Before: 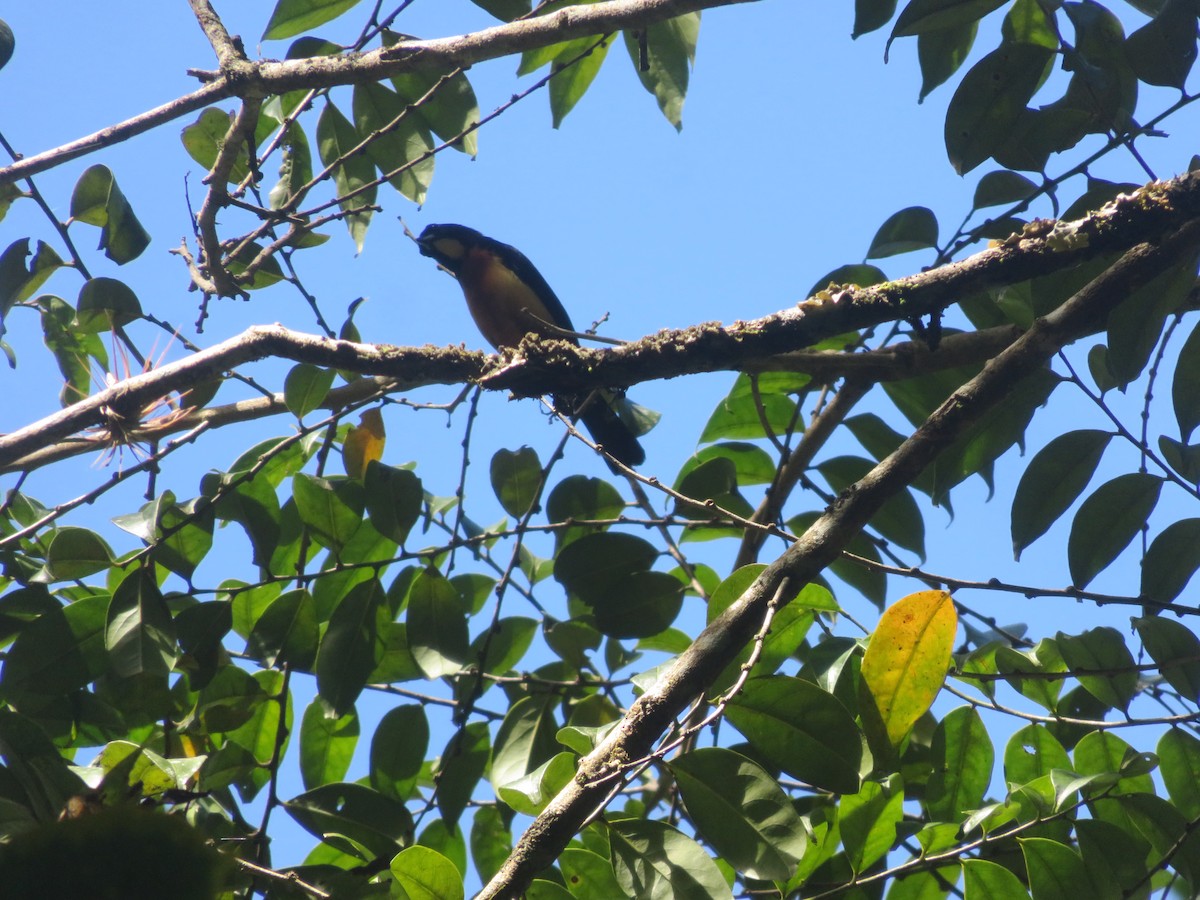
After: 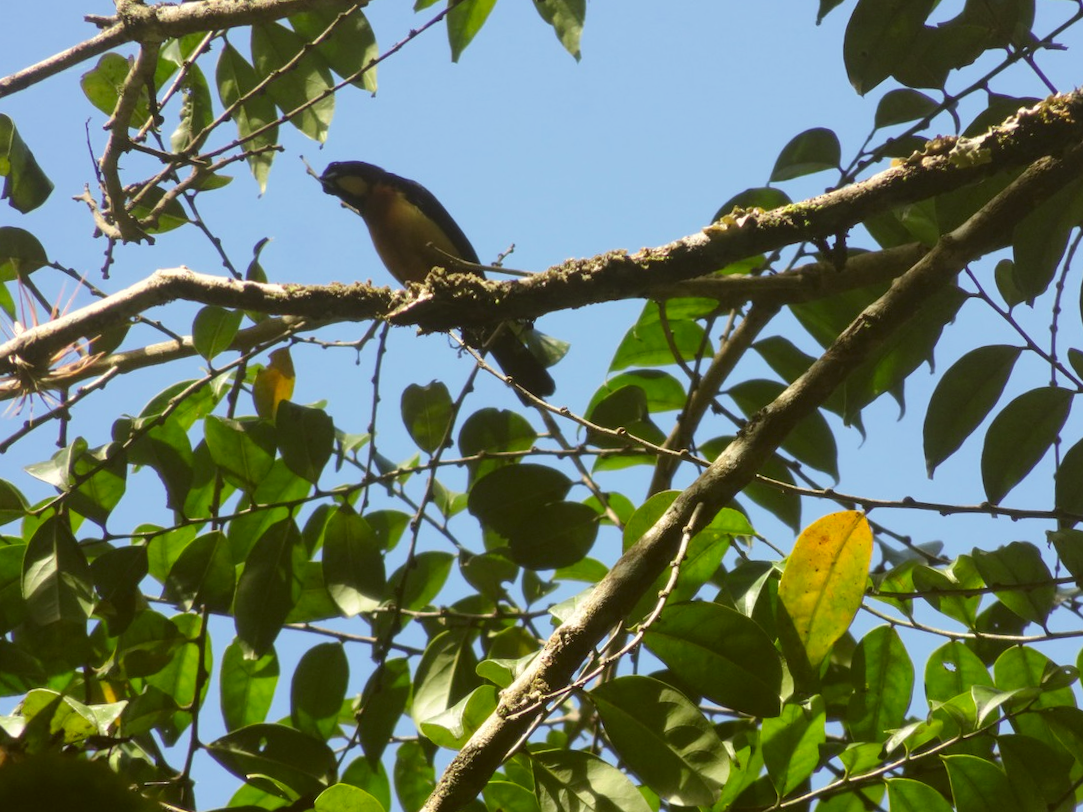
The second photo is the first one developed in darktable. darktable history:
color correction: highlights a* -1.43, highlights b* 10.12, shadows a* 0.395, shadows b* 19.35
crop and rotate: angle 1.96°, left 5.673%, top 5.673%
